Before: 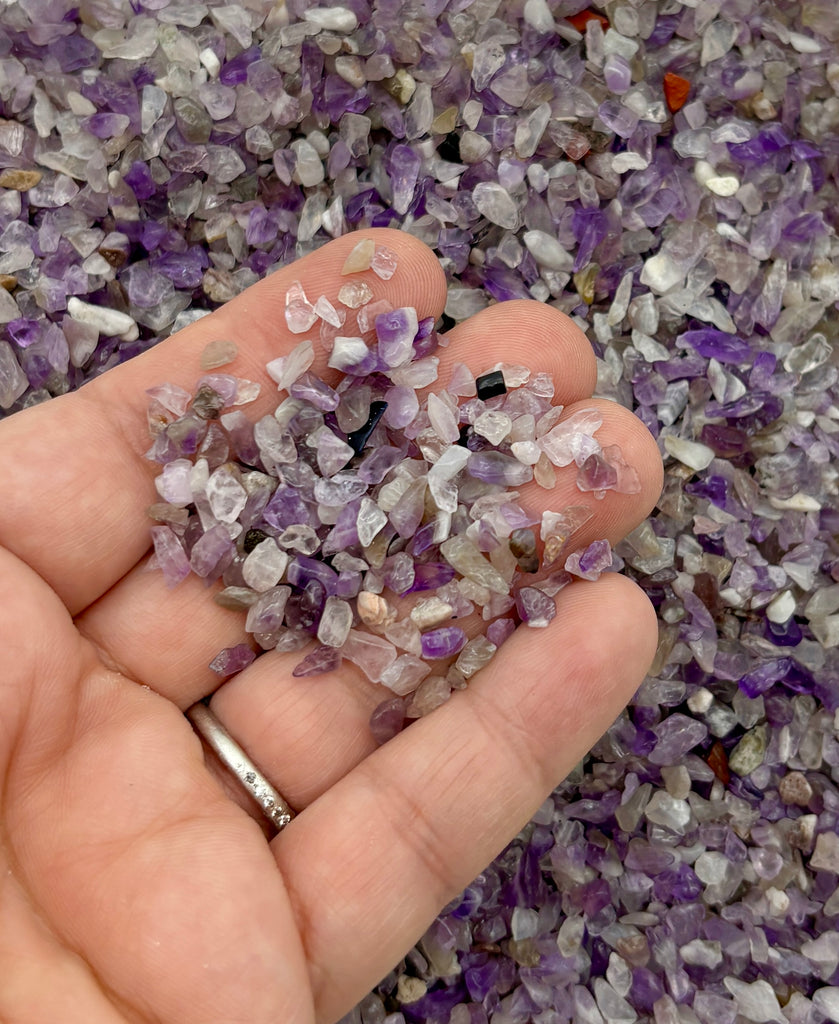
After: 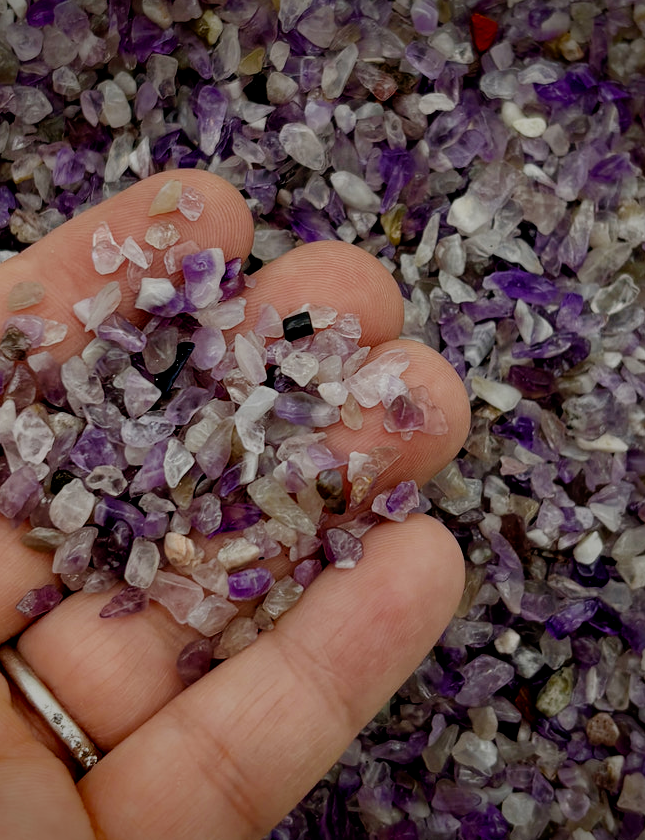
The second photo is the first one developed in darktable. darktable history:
vignetting: fall-off start 88.53%, fall-off radius 44.2%, saturation 0.376, width/height ratio 1.161
filmic rgb: middle gray luminance 29%, black relative exposure -10.3 EV, white relative exposure 5.5 EV, threshold 6 EV, target black luminance 0%, hardness 3.95, latitude 2.04%, contrast 1.132, highlights saturation mix 5%, shadows ↔ highlights balance 15.11%, add noise in highlights 0, preserve chrominance no, color science v3 (2019), use custom middle-gray values true, iterations of high-quality reconstruction 0, contrast in highlights soft, enable highlight reconstruction true
crop: left 23.095%, top 5.827%, bottom 11.854%
